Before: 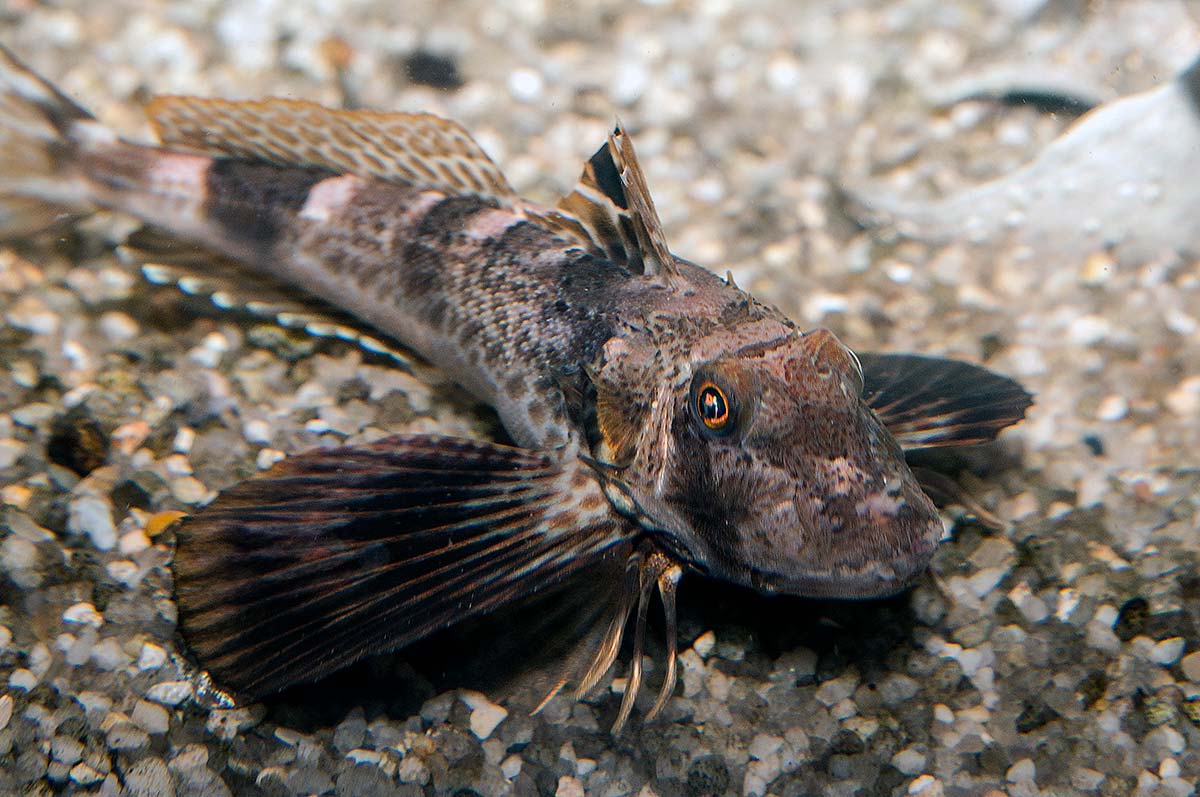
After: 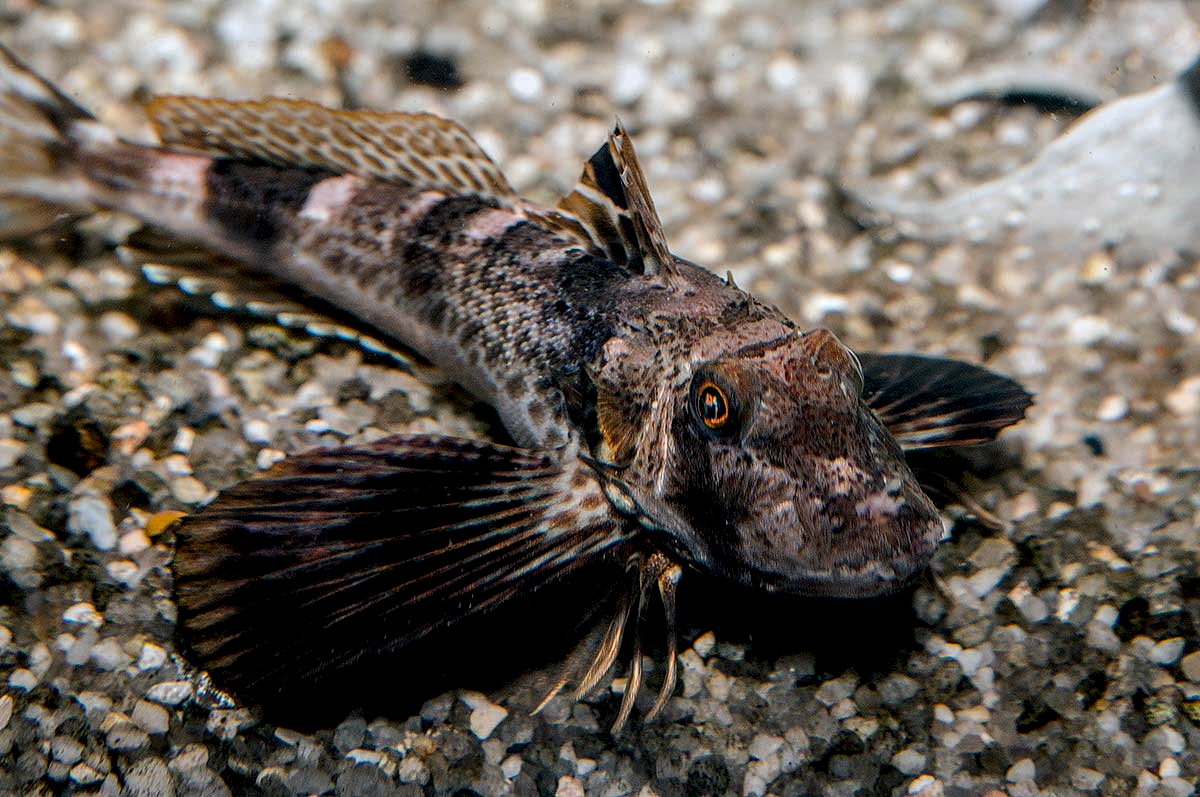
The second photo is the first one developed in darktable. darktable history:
exposure: exposure -0.595 EV, compensate highlight preservation false
color balance rgb: perceptual saturation grading › global saturation 19.93%
local contrast: highlights 3%, shadows 7%, detail 182%
